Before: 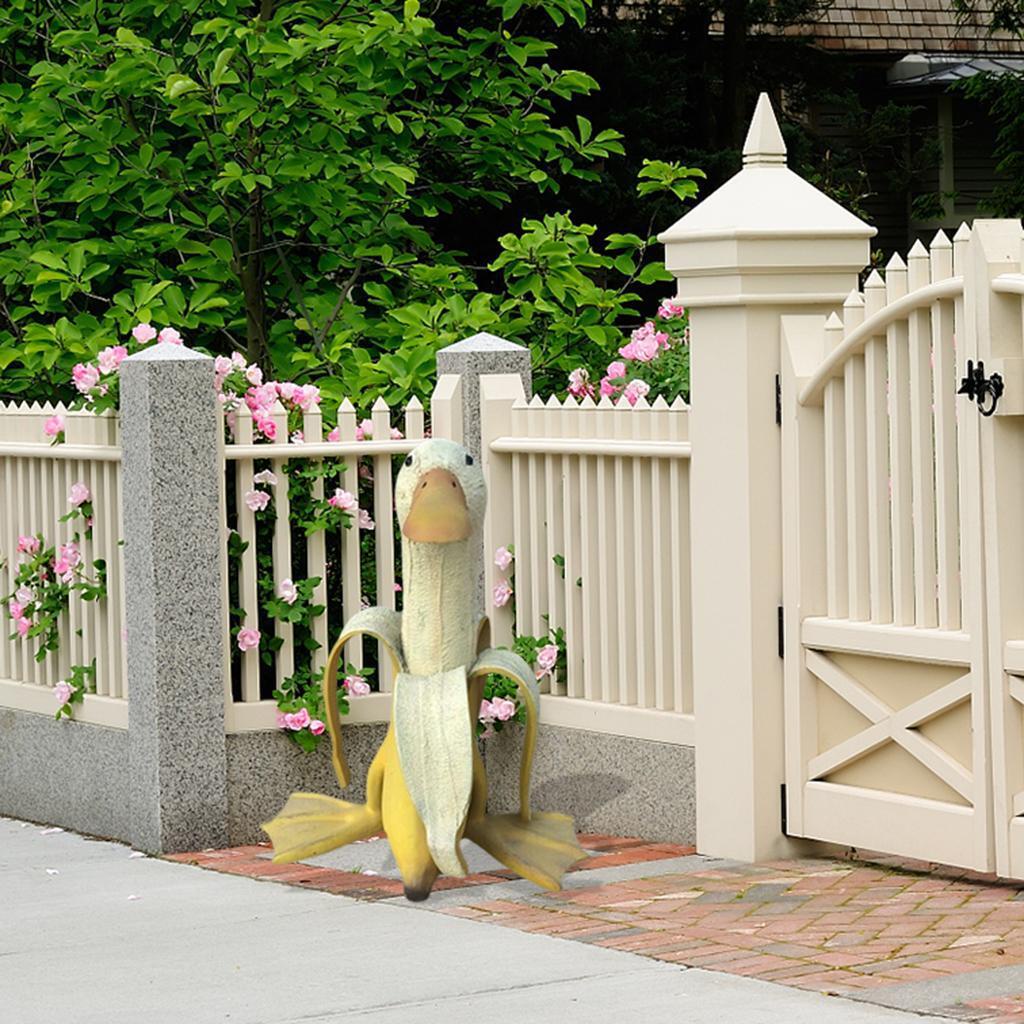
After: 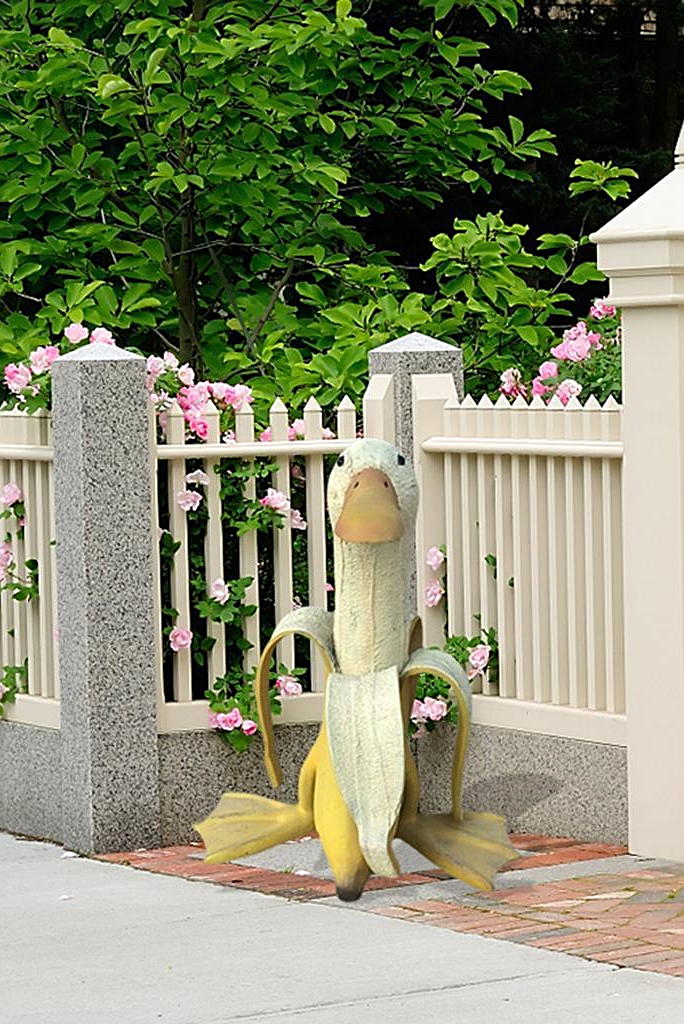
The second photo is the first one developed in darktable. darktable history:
exposure: exposure 0.027 EV, compensate exposure bias true, compensate highlight preservation false
crop and rotate: left 6.646%, right 26.544%
sharpen: on, module defaults
